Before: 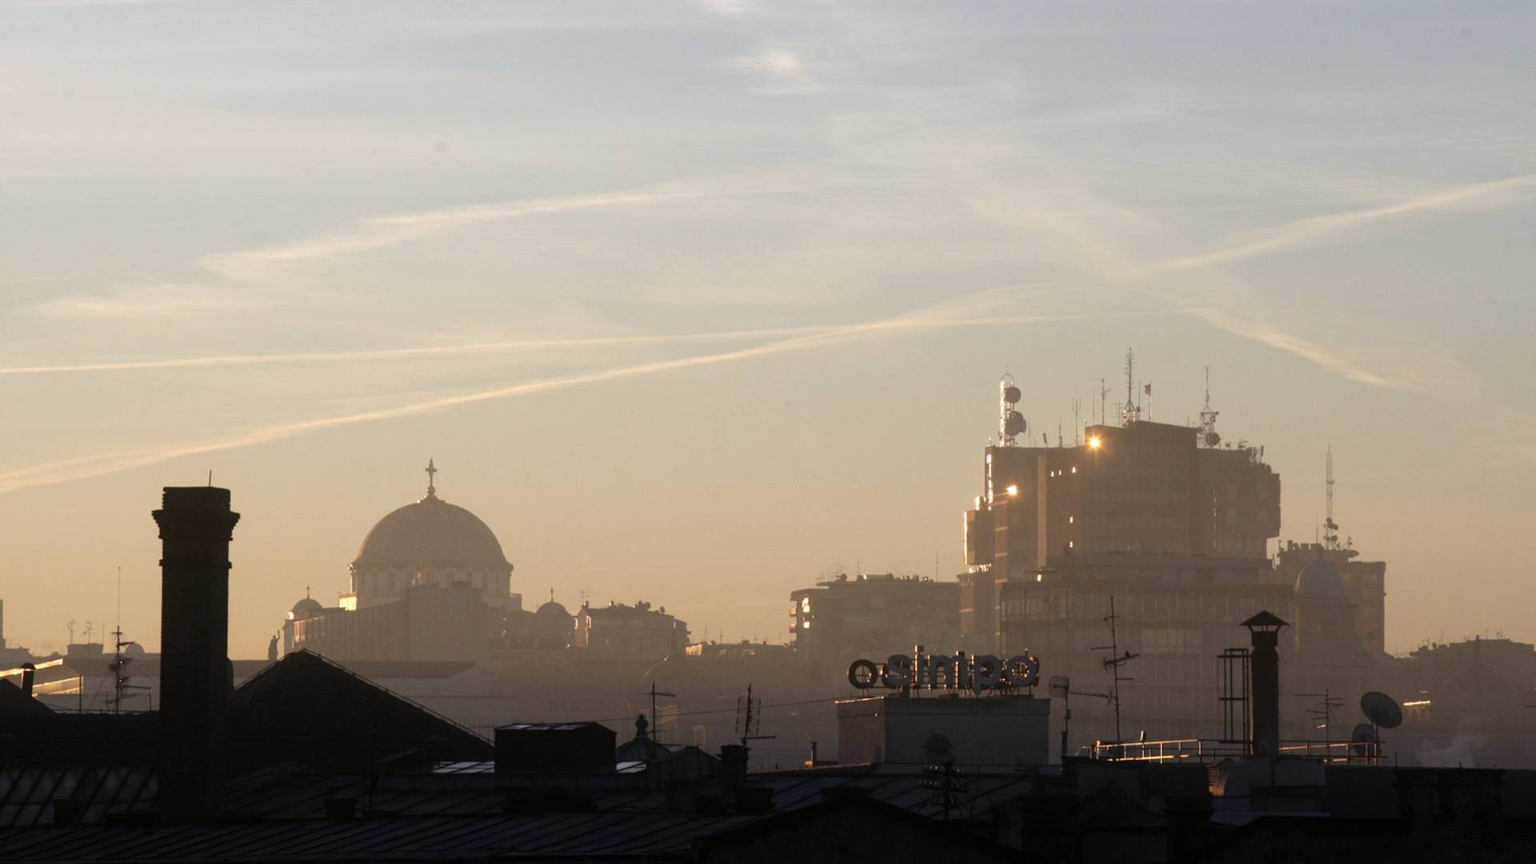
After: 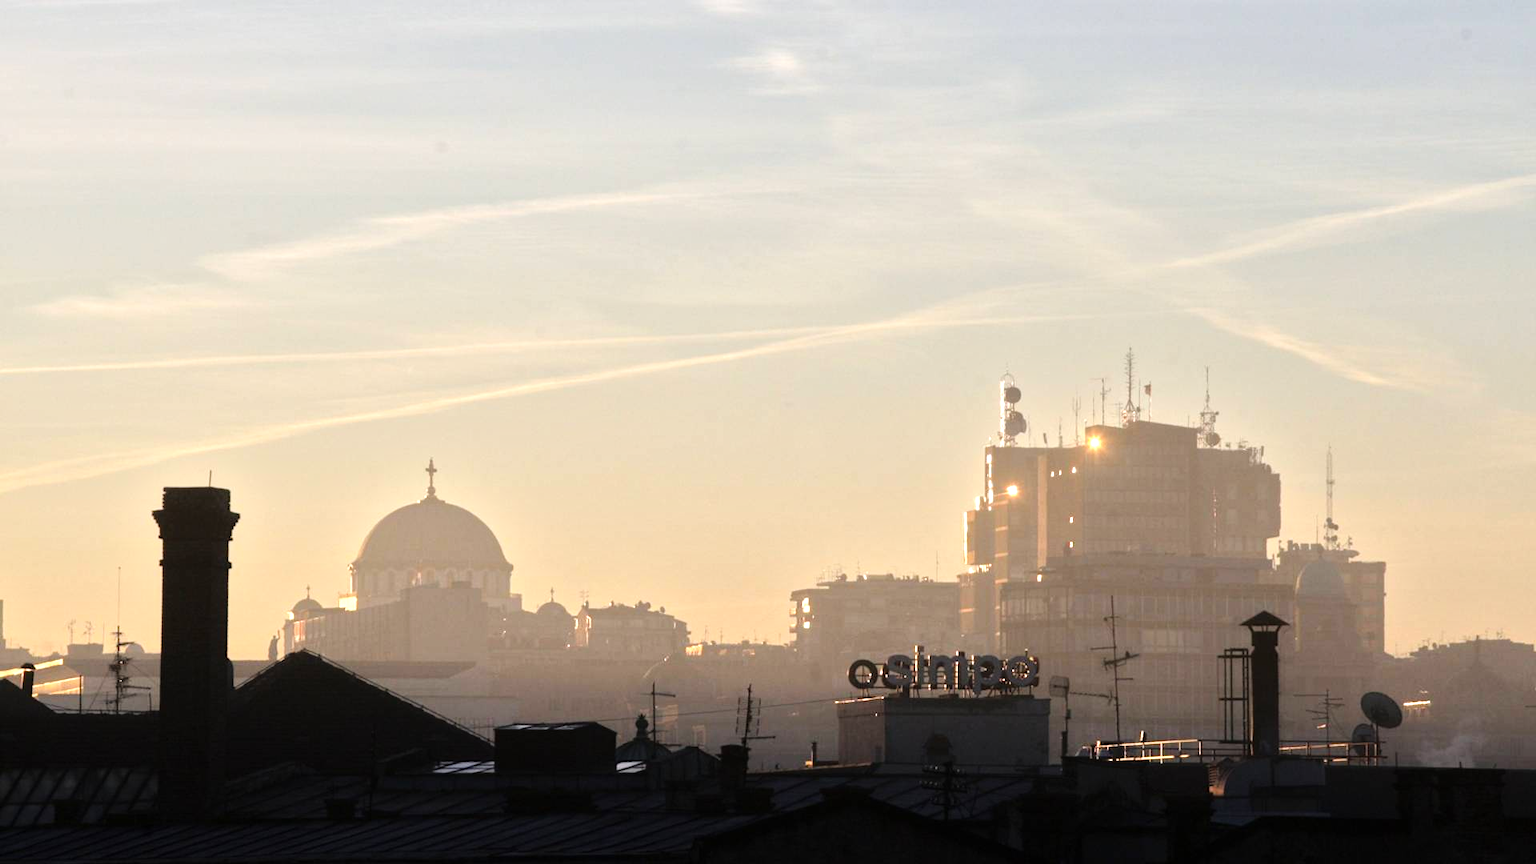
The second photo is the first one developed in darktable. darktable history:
tone equalizer: -7 EV 0.147 EV, -6 EV 0.609 EV, -5 EV 1.16 EV, -4 EV 1.32 EV, -3 EV 1.15 EV, -2 EV 0.6 EV, -1 EV 0.151 EV, smoothing diameter 2.16%, edges refinement/feathering 19.28, mask exposure compensation -1.57 EV, filter diffusion 5
